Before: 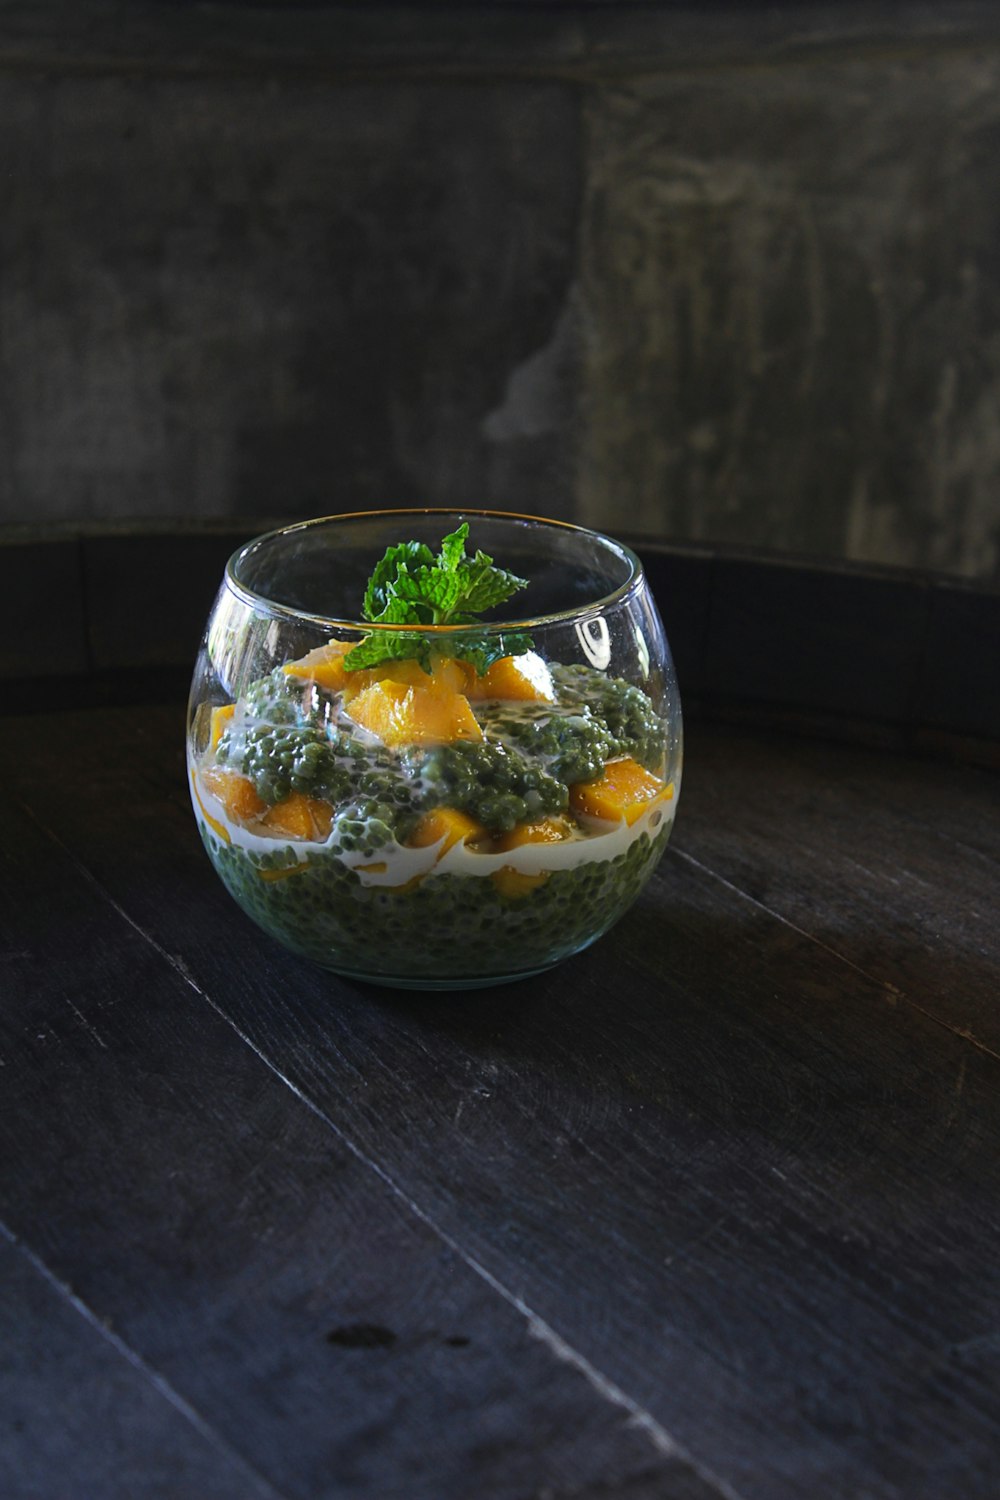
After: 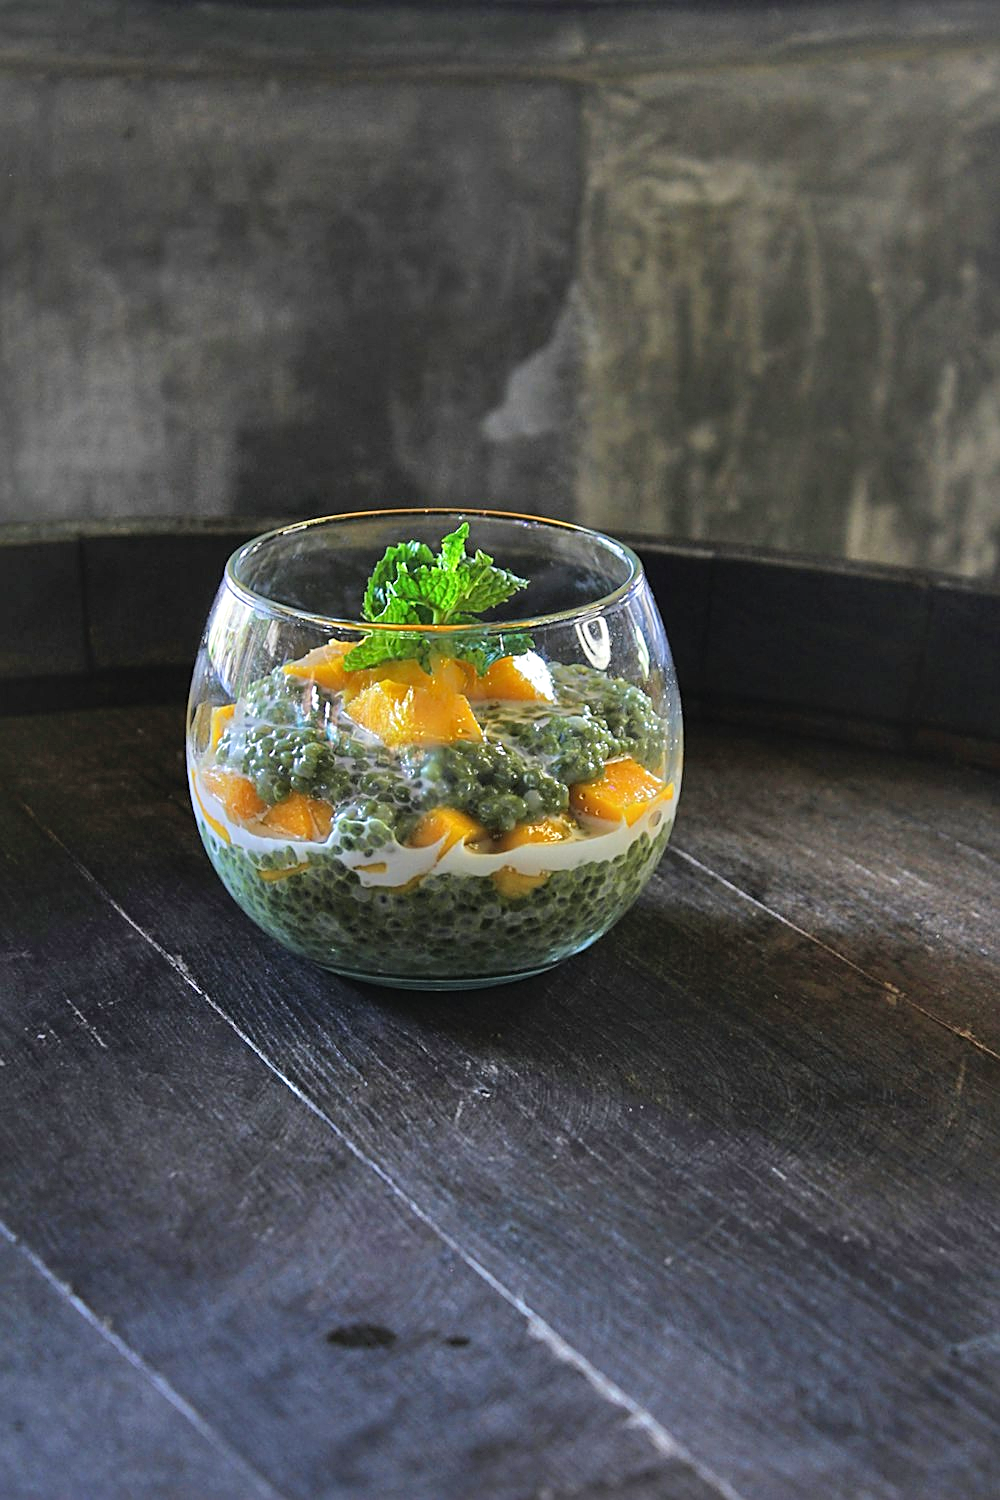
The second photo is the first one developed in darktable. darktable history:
sharpen: on, module defaults
shadows and highlights: shadows 60, soften with gaussian
tone equalizer: -7 EV 0.15 EV, -6 EV 0.6 EV, -5 EV 1.15 EV, -4 EV 1.33 EV, -3 EV 1.15 EV, -2 EV 0.6 EV, -1 EV 0.15 EV, mask exposure compensation -0.5 EV
